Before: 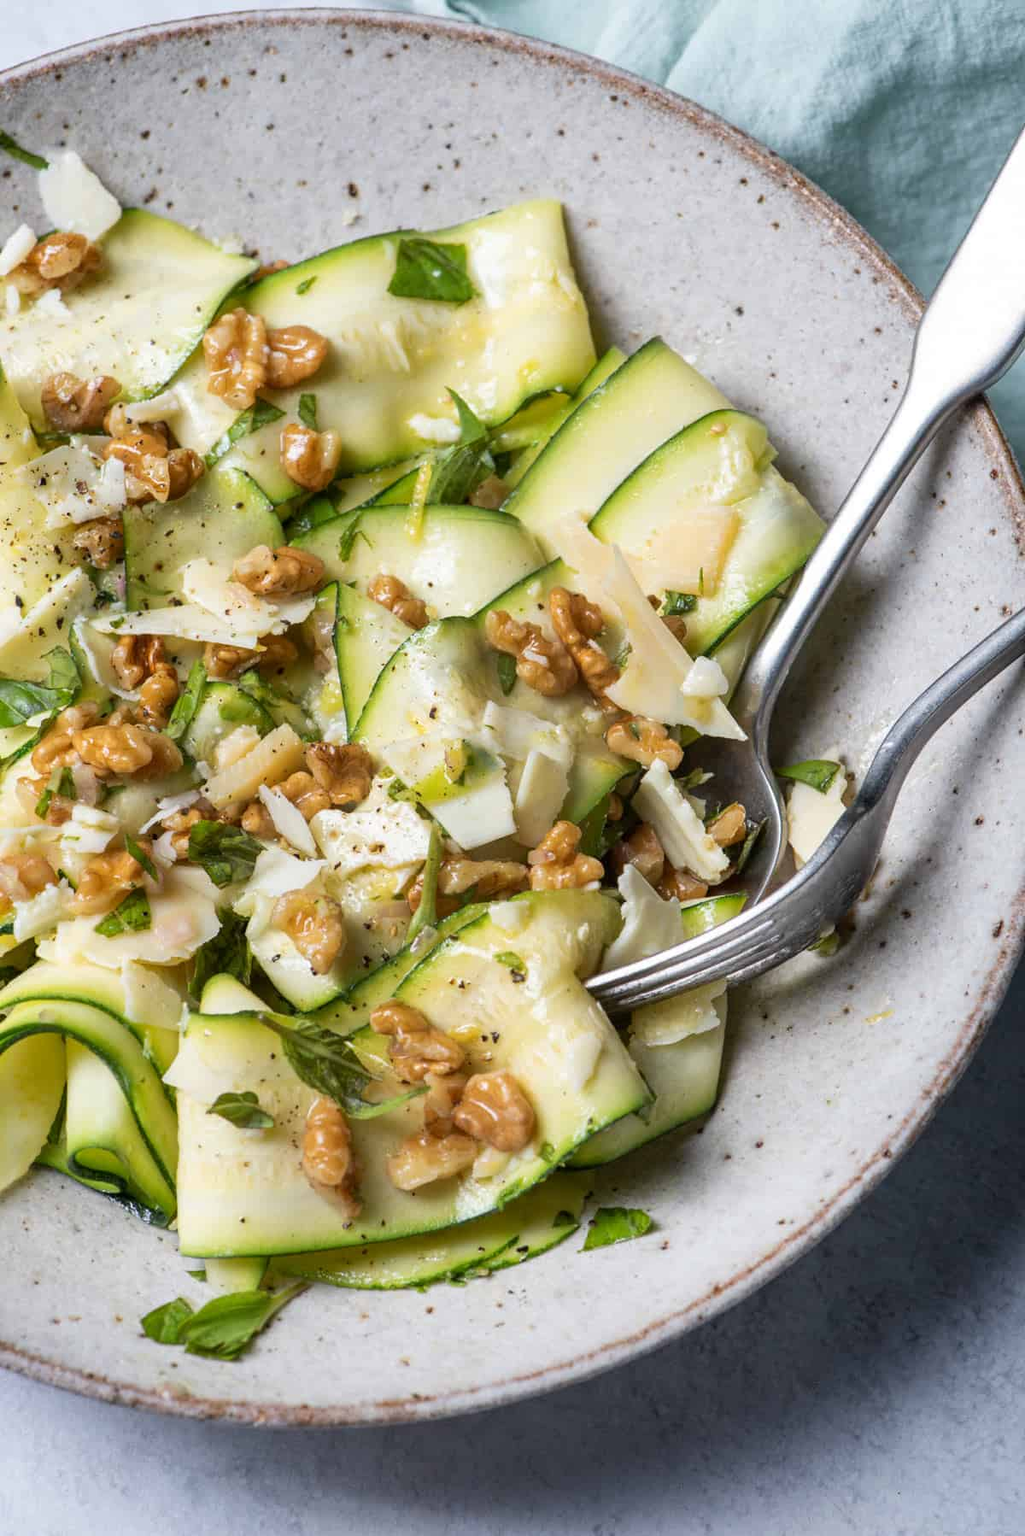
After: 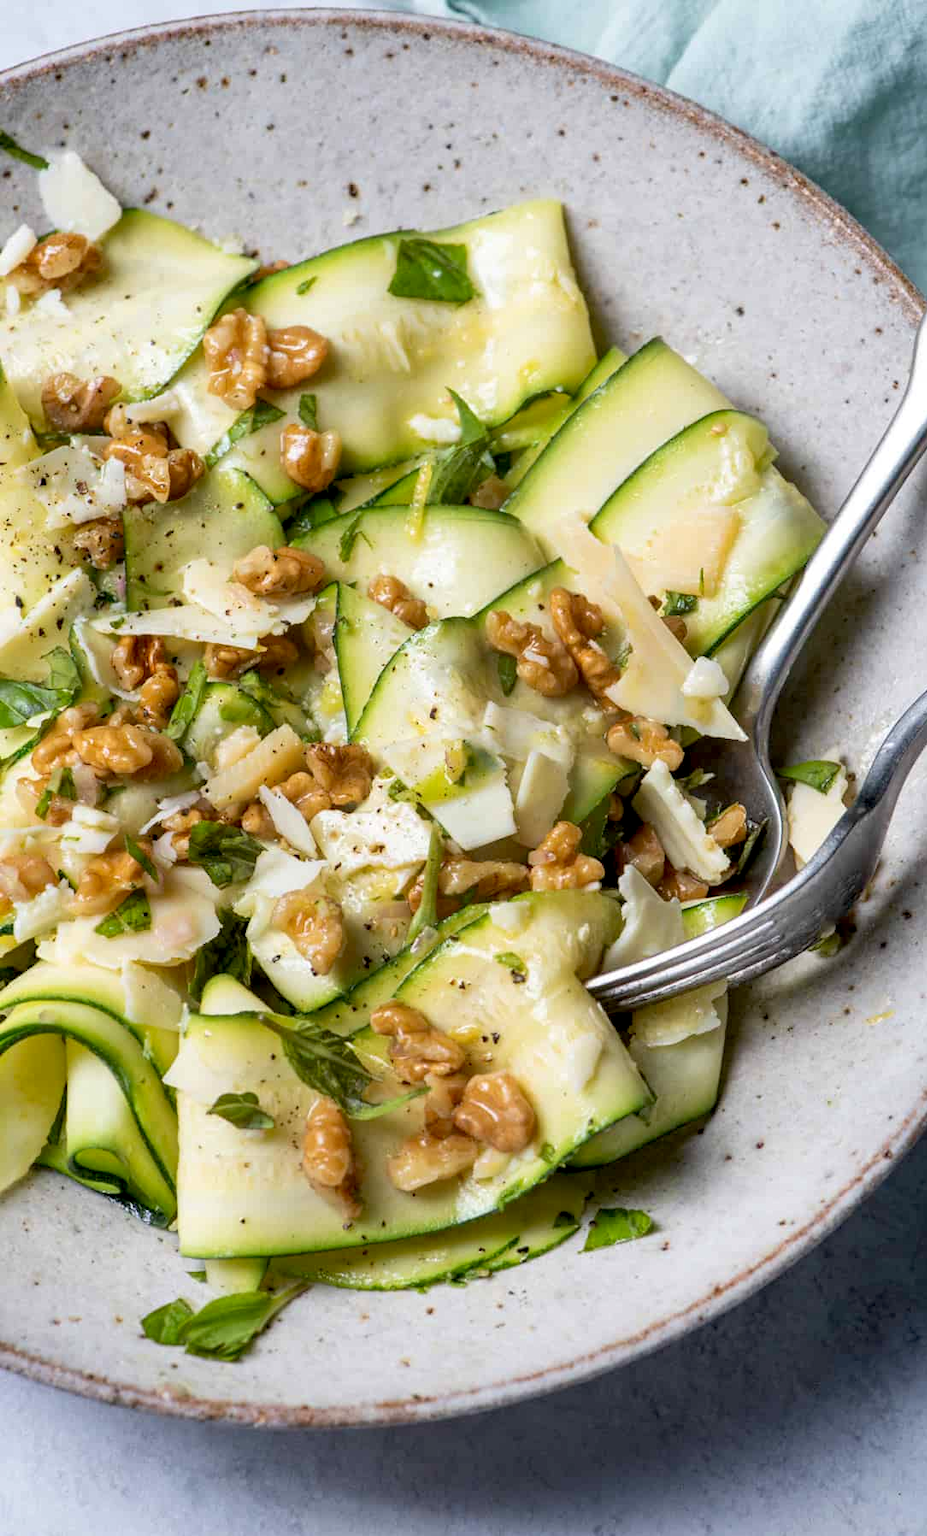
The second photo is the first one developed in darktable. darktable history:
crop: right 9.509%, bottom 0.031%
velvia: strength 9.25%
exposure: black level correction 0.009, exposure 0.014 EV, compensate highlight preservation false
